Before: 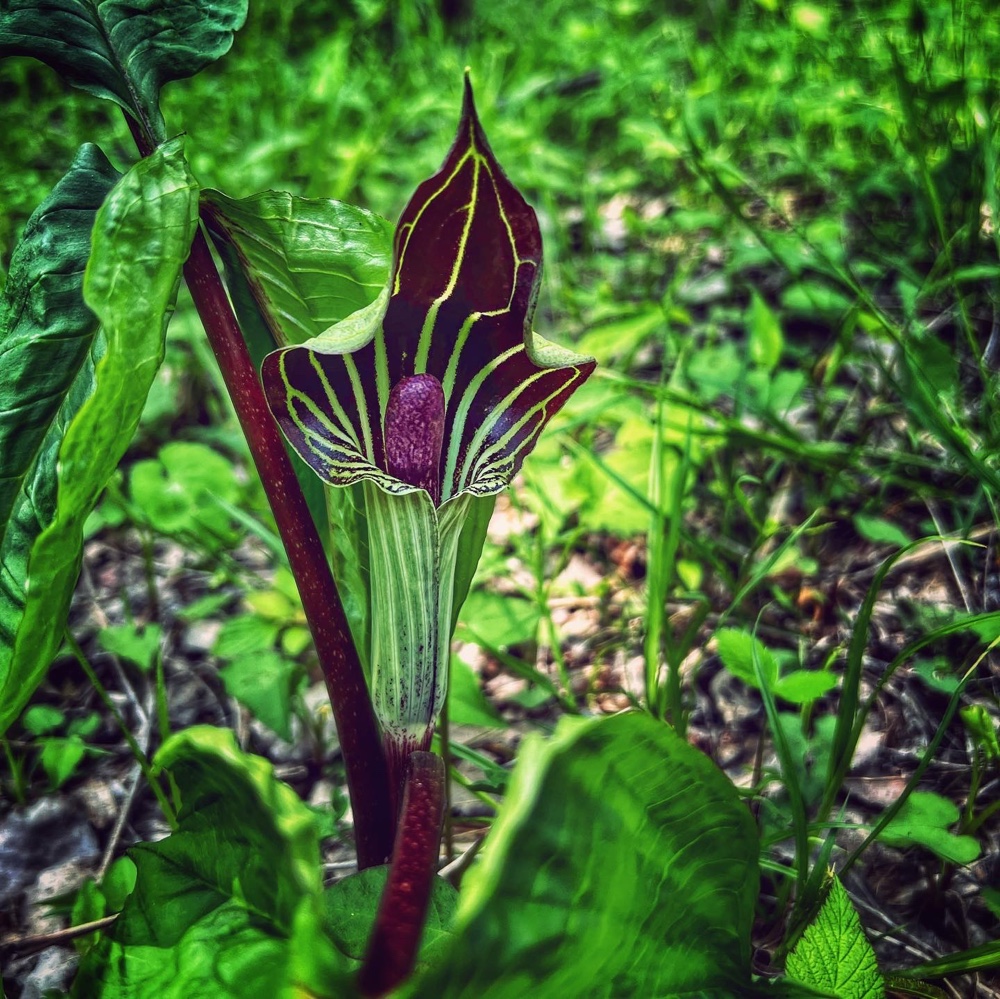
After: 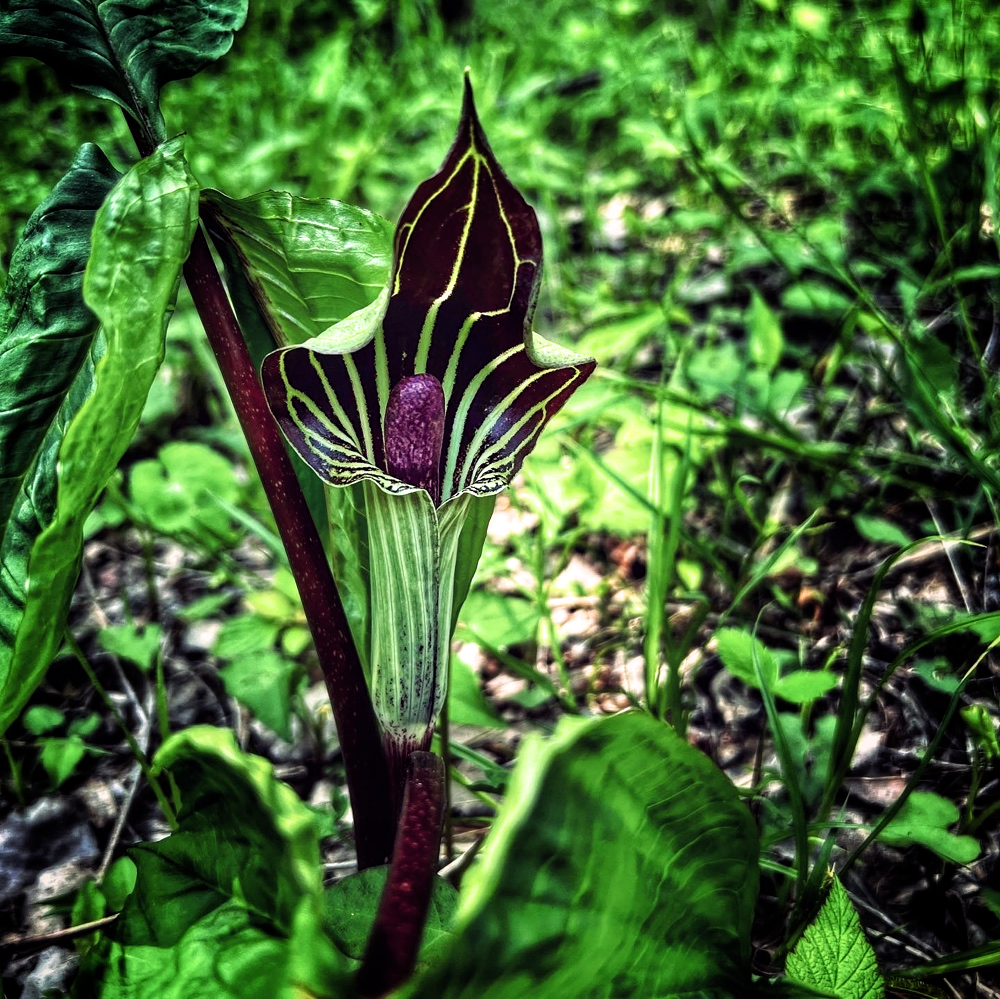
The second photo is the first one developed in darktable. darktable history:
filmic rgb: black relative exposure -8.27 EV, white relative exposure 2.2 EV, target white luminance 99.882%, hardness 7.06, latitude 74.87%, contrast 1.323, highlights saturation mix -1.86%, shadows ↔ highlights balance 30.48%
